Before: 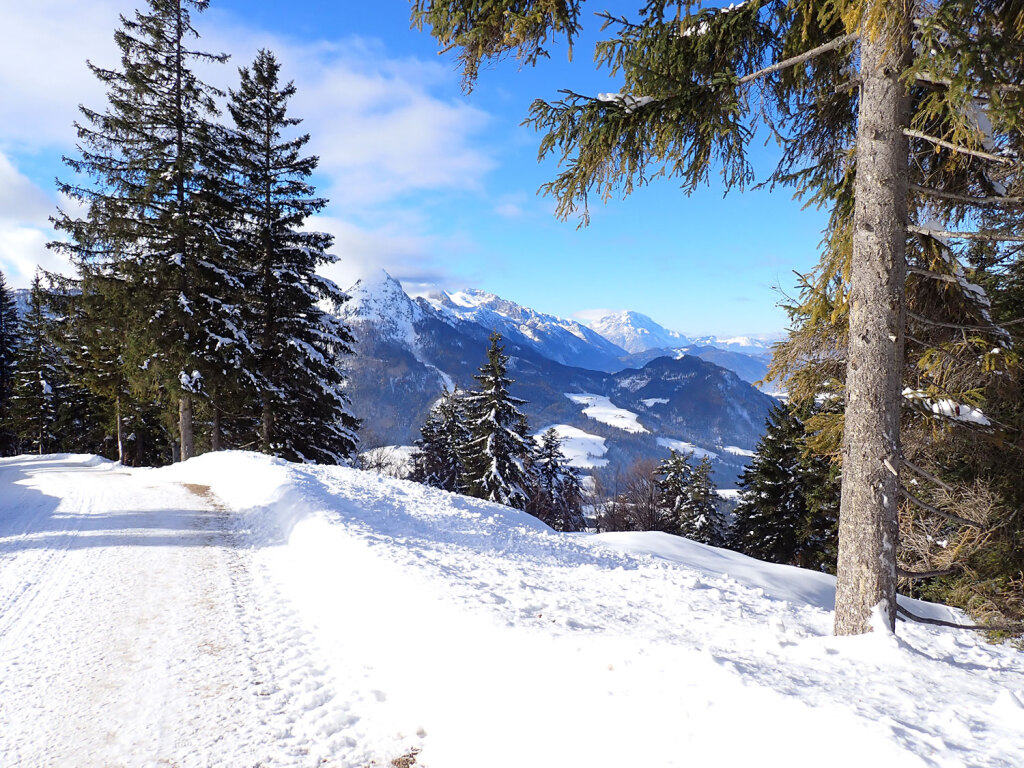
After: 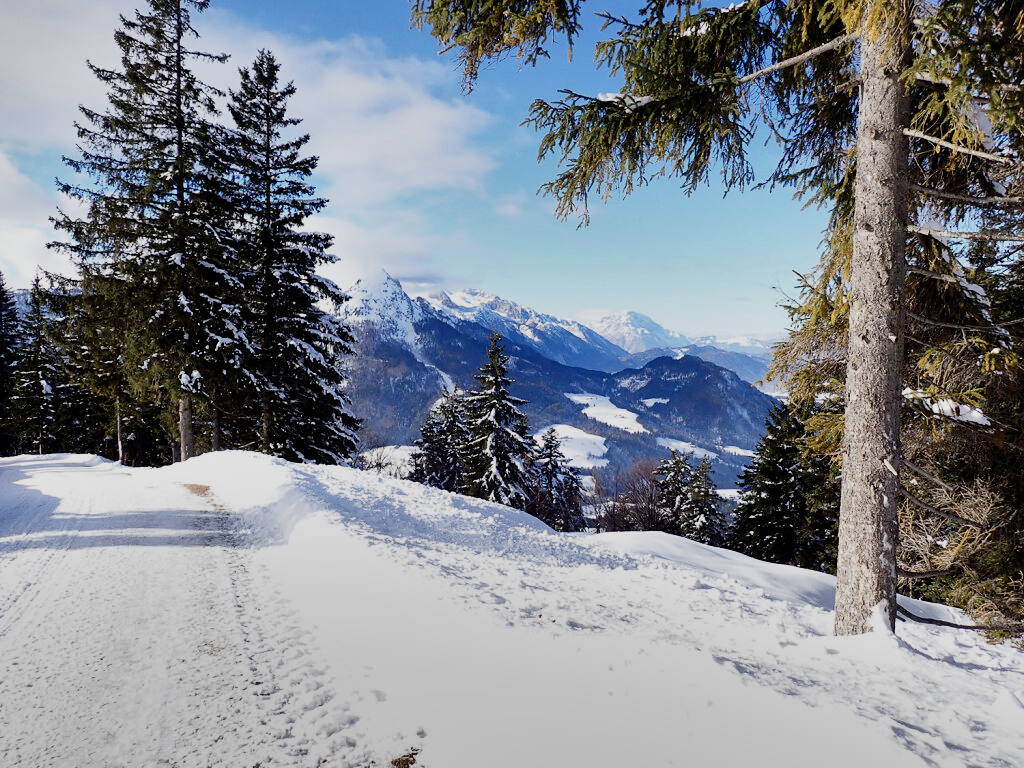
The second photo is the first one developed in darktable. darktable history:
shadows and highlights: white point adjustment -3.64, highlights -63.34, highlights color adjustment 42%, soften with gaussian
filmic rgb: black relative exposure -16 EV, white relative exposure 5.31 EV, hardness 5.9, contrast 1.25, preserve chrominance no, color science v5 (2021)
contrast brightness saturation: contrast 0.11, saturation -0.17
